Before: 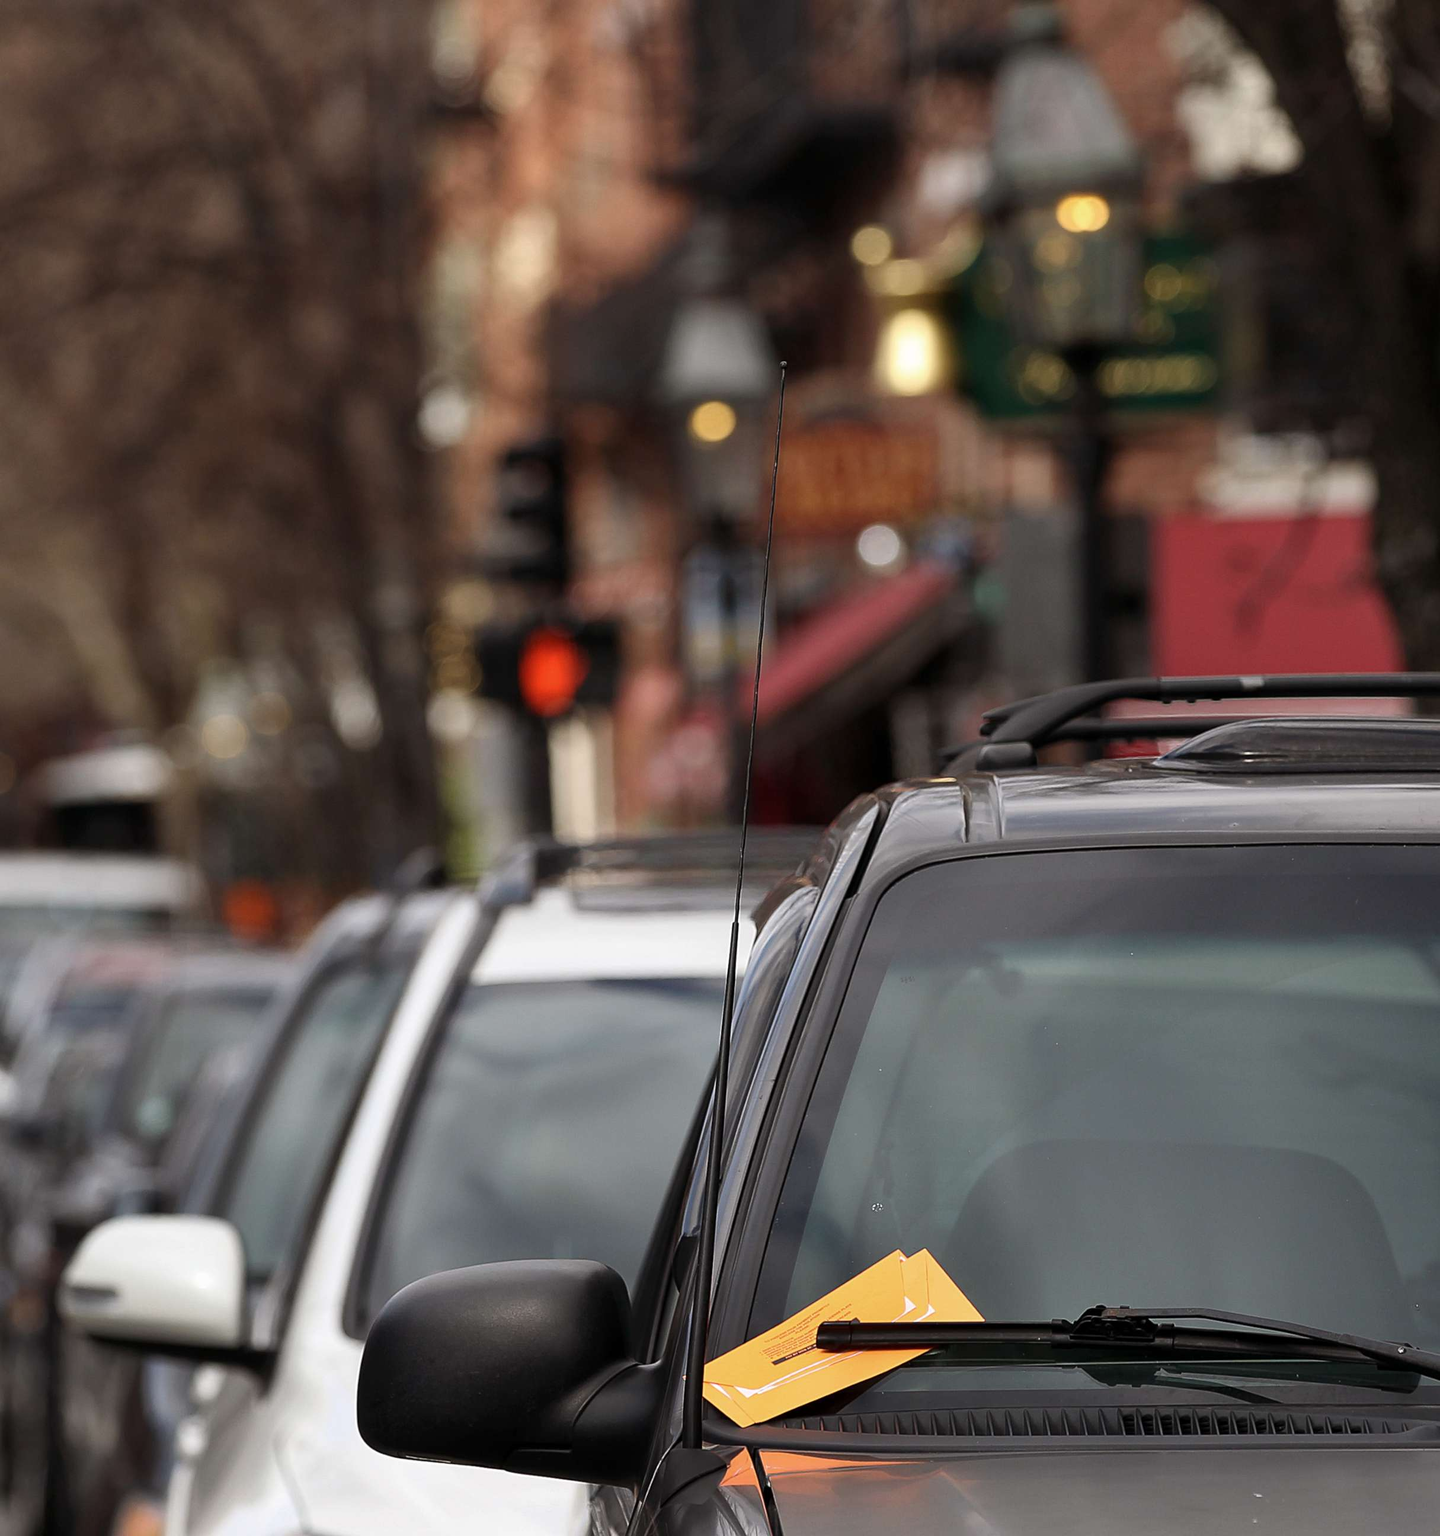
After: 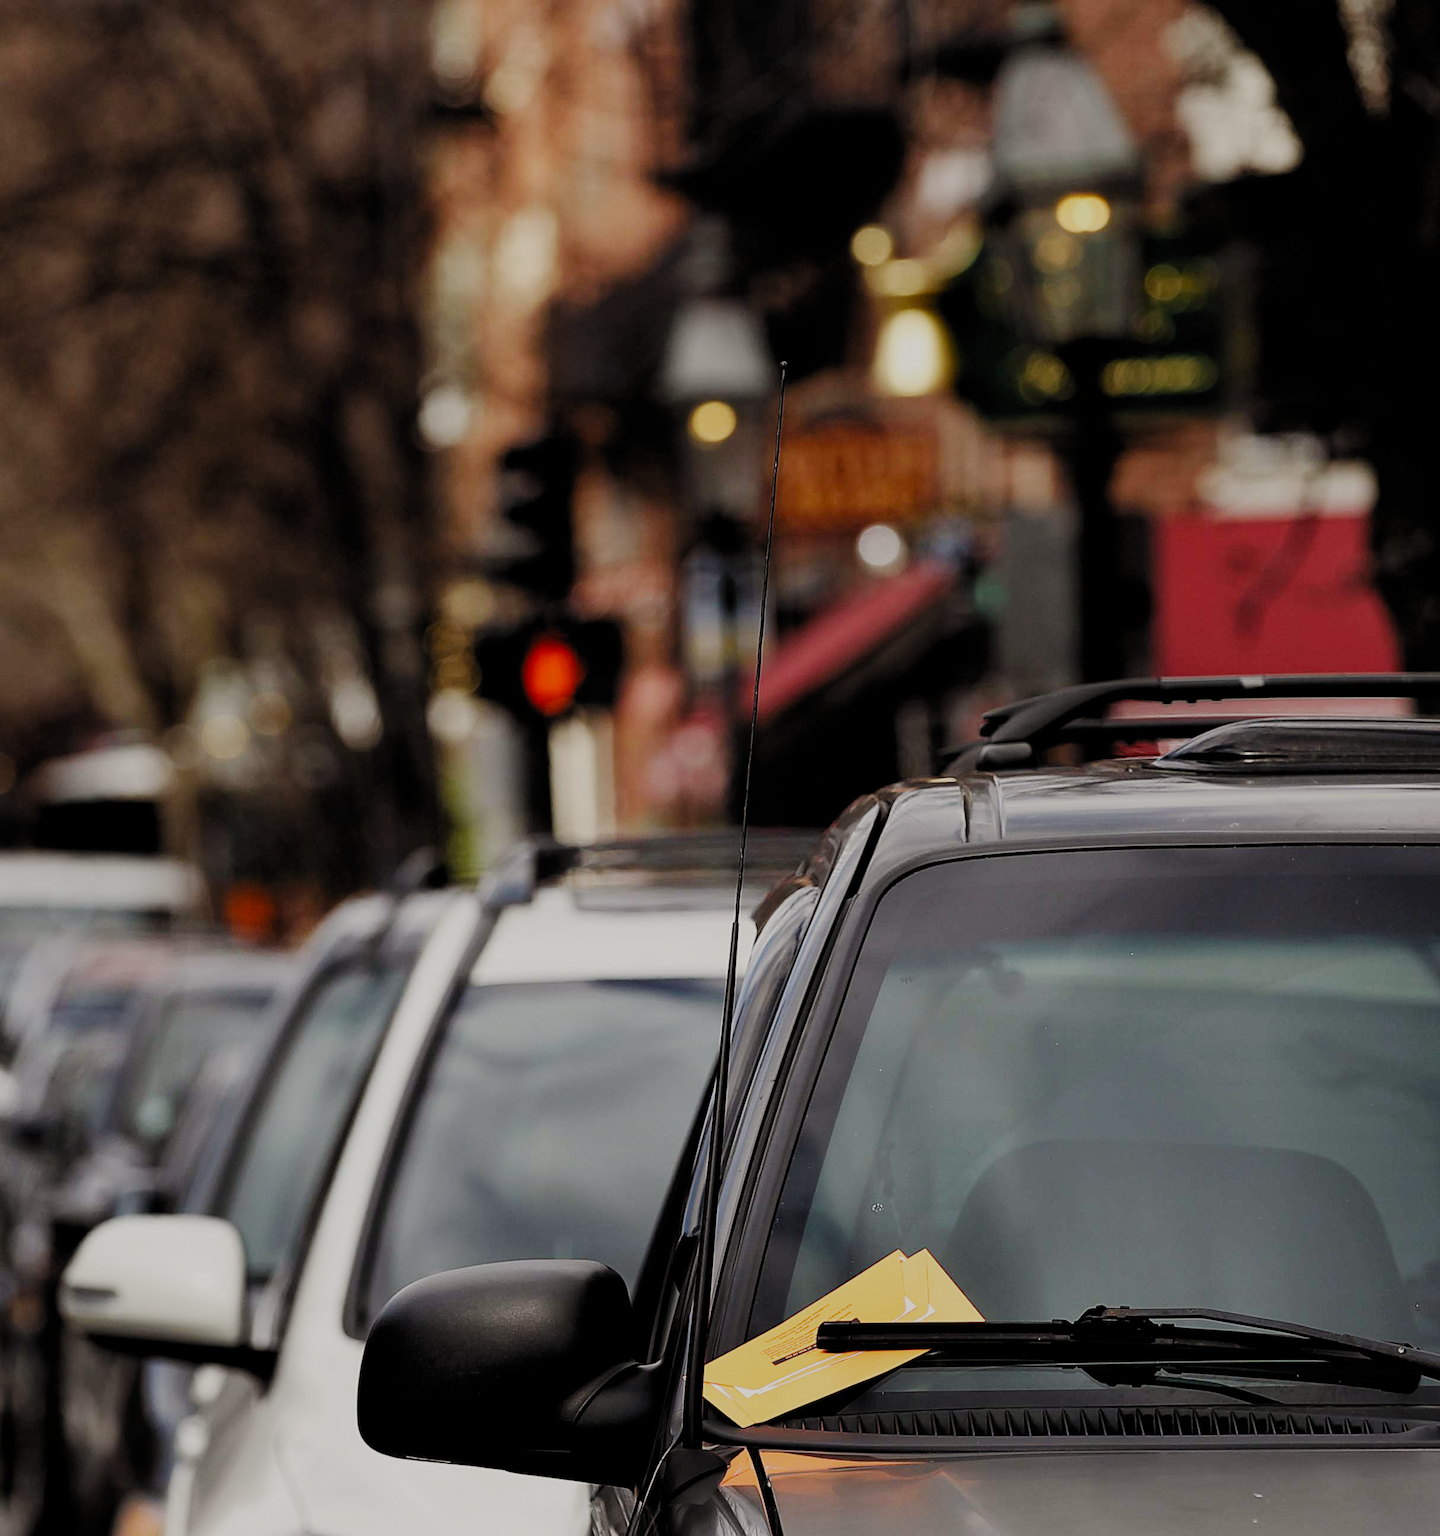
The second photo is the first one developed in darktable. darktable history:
filmic rgb: black relative exposure -4.22 EV, white relative exposure 5.13 EV, hardness 2.05, contrast 1.17, preserve chrominance no, color science v5 (2021), contrast in shadows safe, contrast in highlights safe
color correction: highlights b* 2.96
